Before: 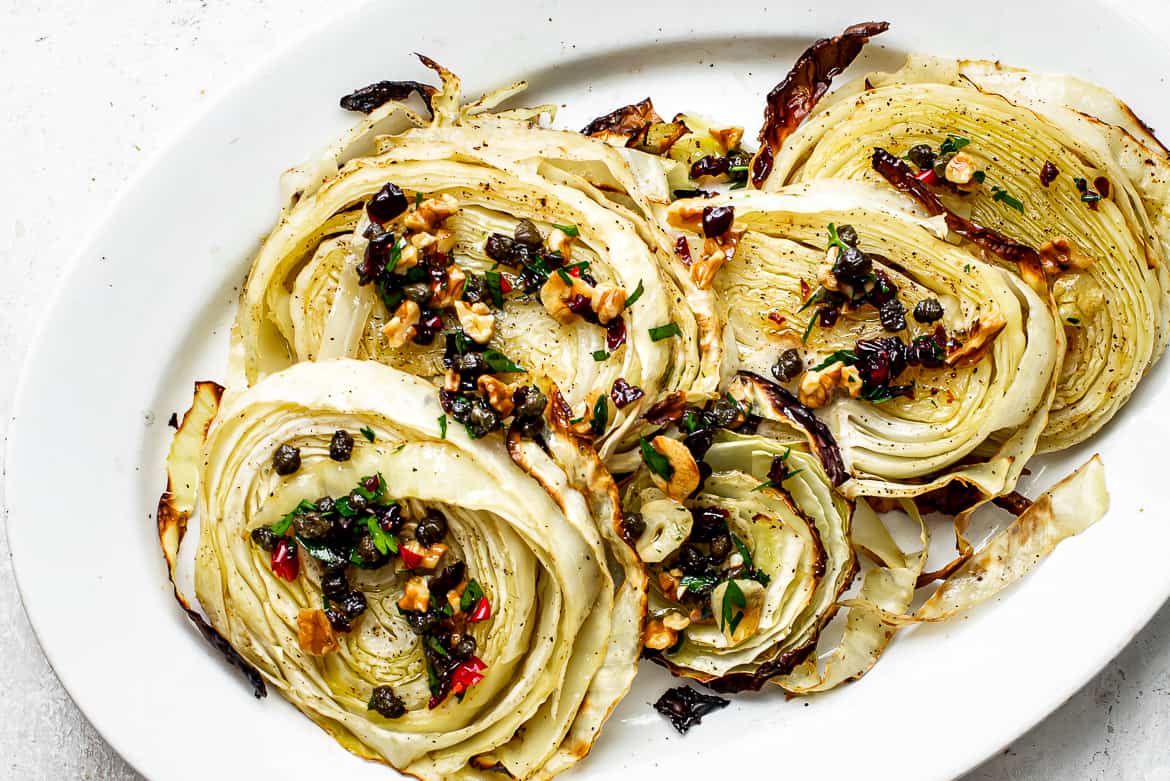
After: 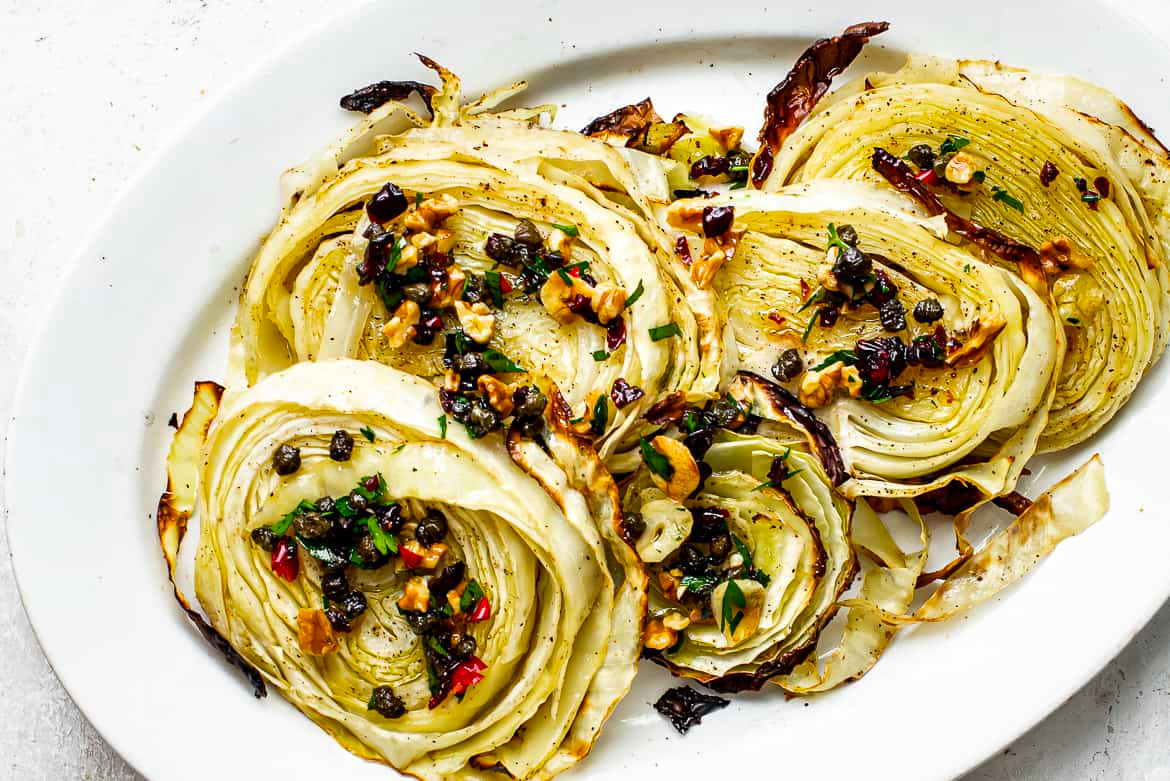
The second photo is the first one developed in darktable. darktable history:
color balance rgb: perceptual saturation grading › global saturation 16.941%, global vibrance 14.903%
